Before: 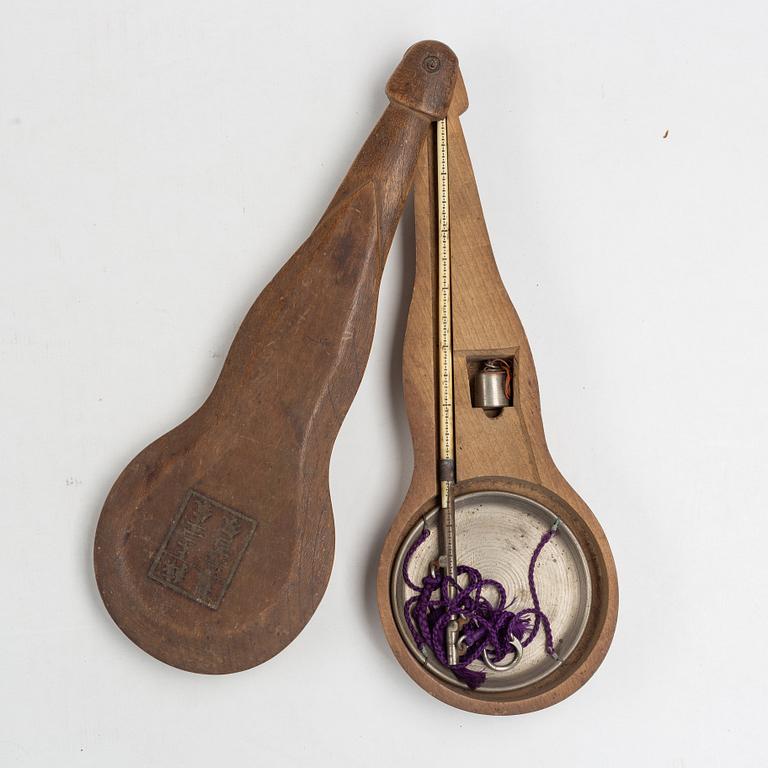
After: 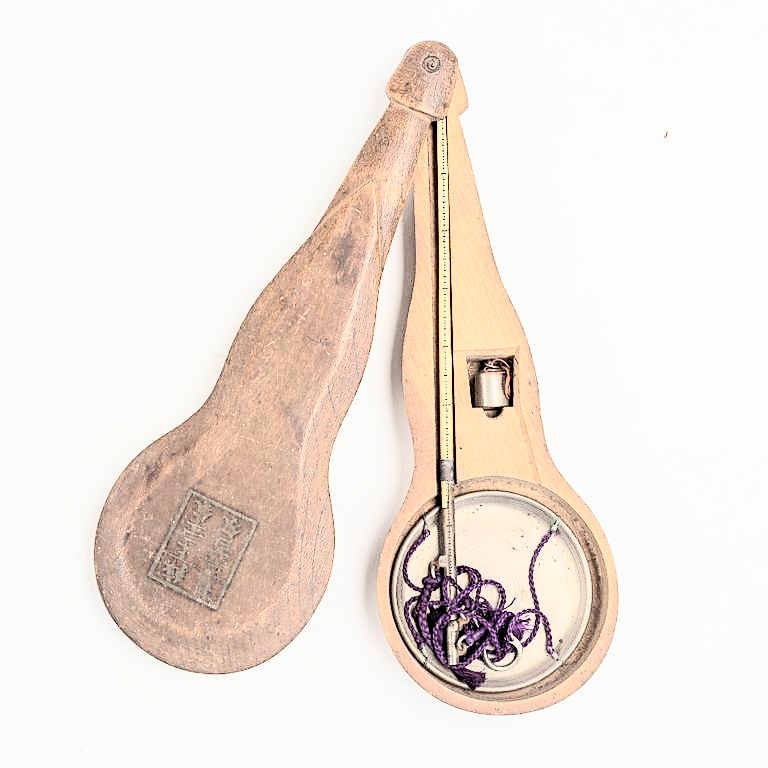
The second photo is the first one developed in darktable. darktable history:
tone curve: curves: ch0 [(0, 0) (0.417, 0.851) (1, 1)], color space Lab, independent channels, preserve colors none
local contrast: highlights 61%, shadows 104%, detail 107%, midtone range 0.53
sharpen: amount 0.498
tone equalizer: -8 EV -1.88 EV, -7 EV -1.2 EV, -6 EV -1.58 EV
